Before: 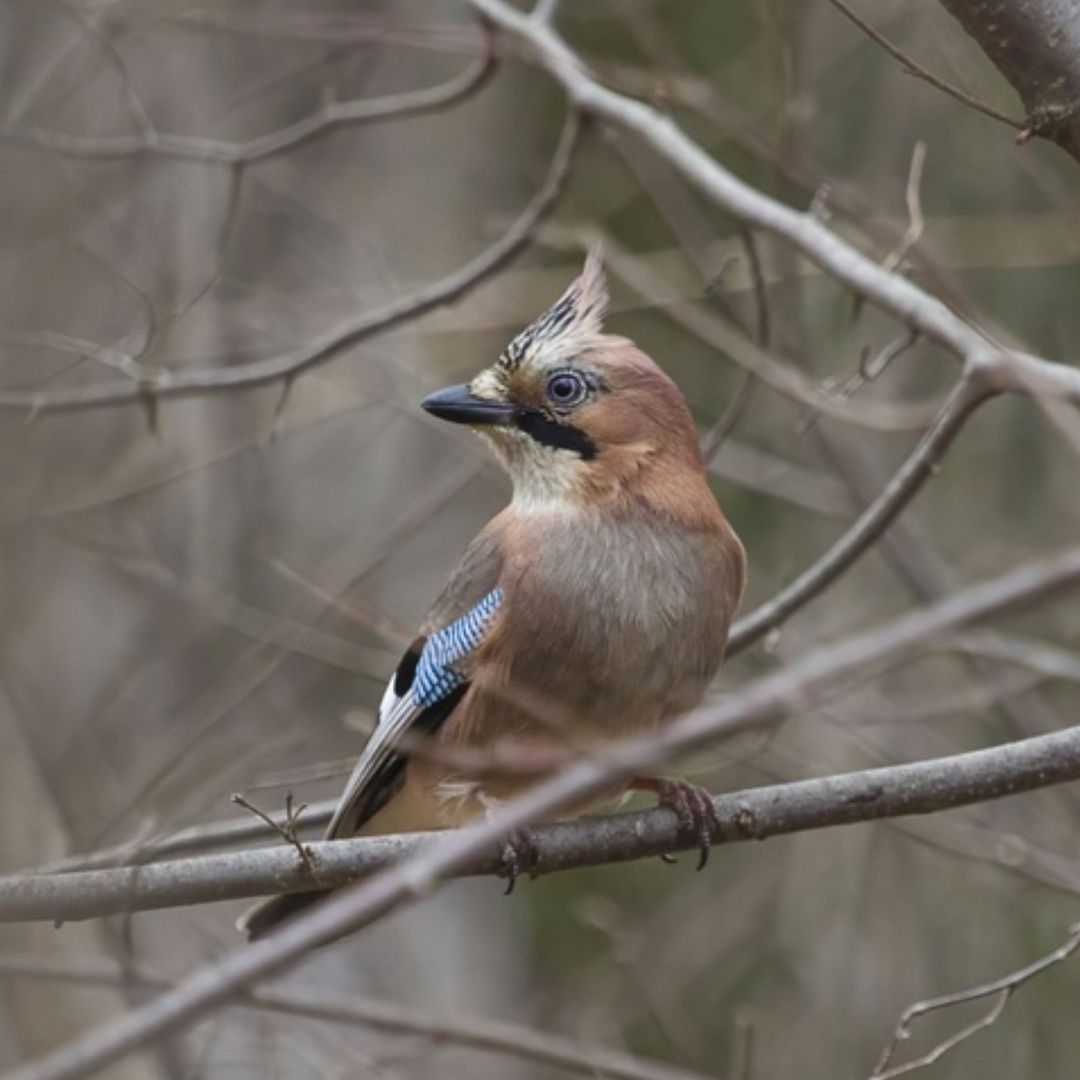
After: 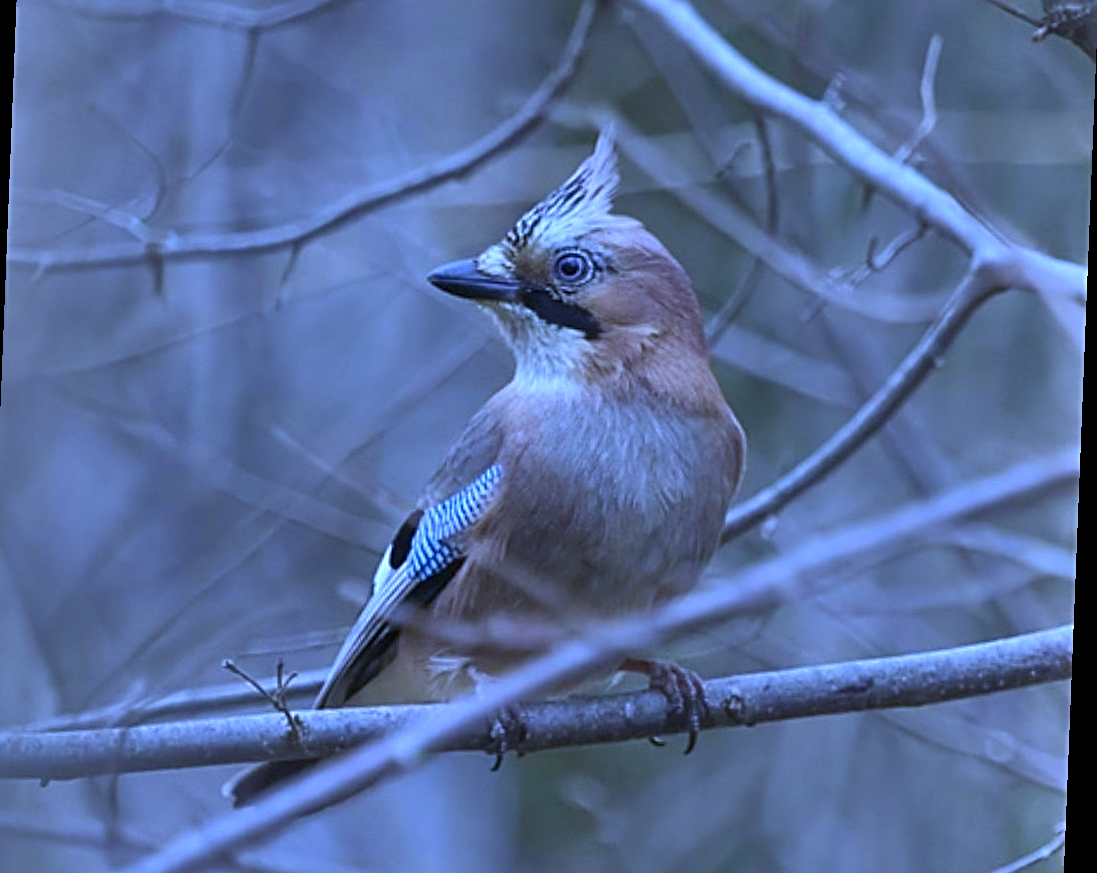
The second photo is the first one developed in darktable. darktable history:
crop and rotate: left 1.814%, top 12.818%, right 0.25%, bottom 9.225%
sharpen: radius 2.584, amount 0.688
rotate and perspective: rotation 2.27°, automatic cropping off
white balance: red 0.766, blue 1.537
shadows and highlights: radius 100.41, shadows 50.55, highlights -64.36, highlights color adjustment 49.82%, soften with gaussian
color balance: output saturation 110%
